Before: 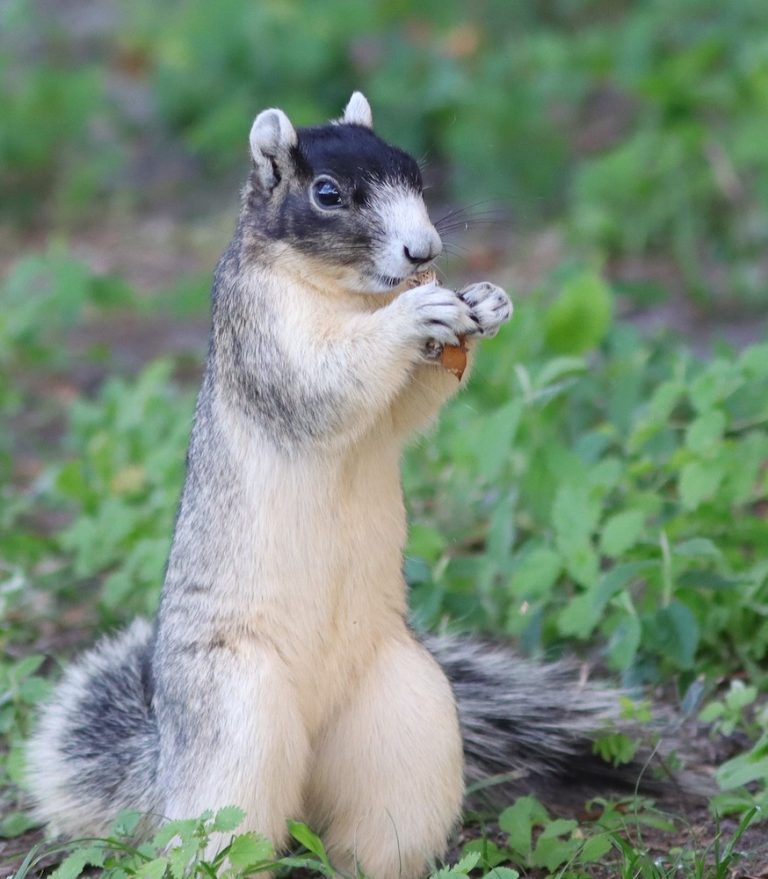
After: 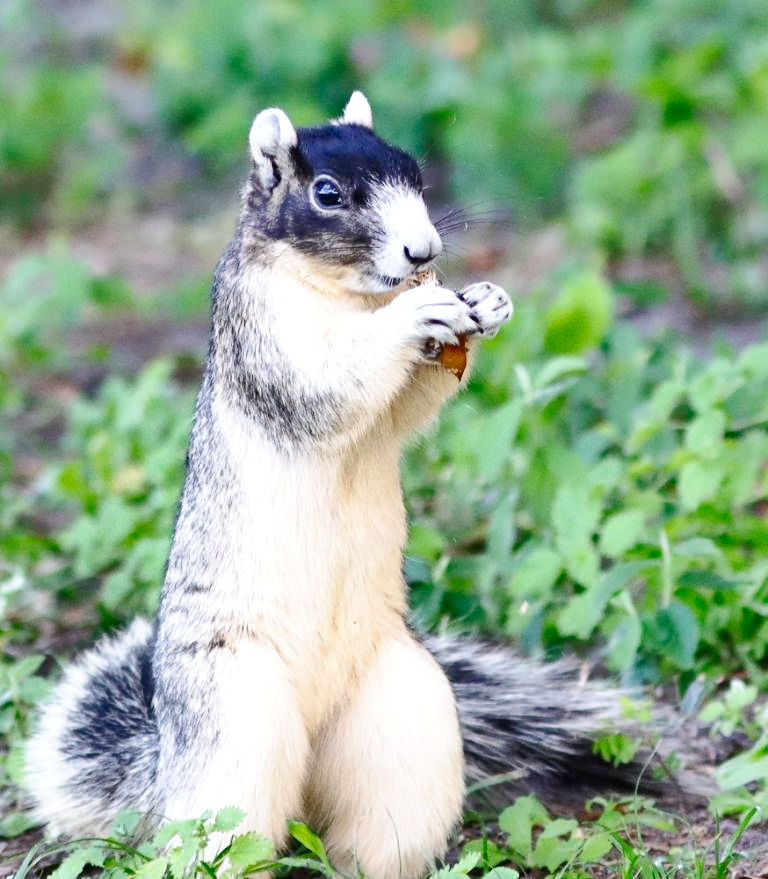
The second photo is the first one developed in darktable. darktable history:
contrast brightness saturation: contrast 0.05, brightness 0.06, saturation 0.01
tone curve: curves: ch0 [(0, 0) (0.003, 0) (0.011, 0.001) (0.025, 0.003) (0.044, 0.005) (0.069, 0.011) (0.1, 0.021) (0.136, 0.035) (0.177, 0.079) (0.224, 0.134) (0.277, 0.219) (0.335, 0.315) (0.399, 0.42) (0.468, 0.529) (0.543, 0.636) (0.623, 0.727) (0.709, 0.805) (0.801, 0.88) (0.898, 0.957) (1, 1)], preserve colors none
shadows and highlights: radius 100.41, shadows 50.55, highlights -64.36, highlights color adjustment 49.82%, soften with gaussian
exposure: black level correction 0, exposure 0.6 EV, compensate exposure bias true, compensate highlight preservation false
